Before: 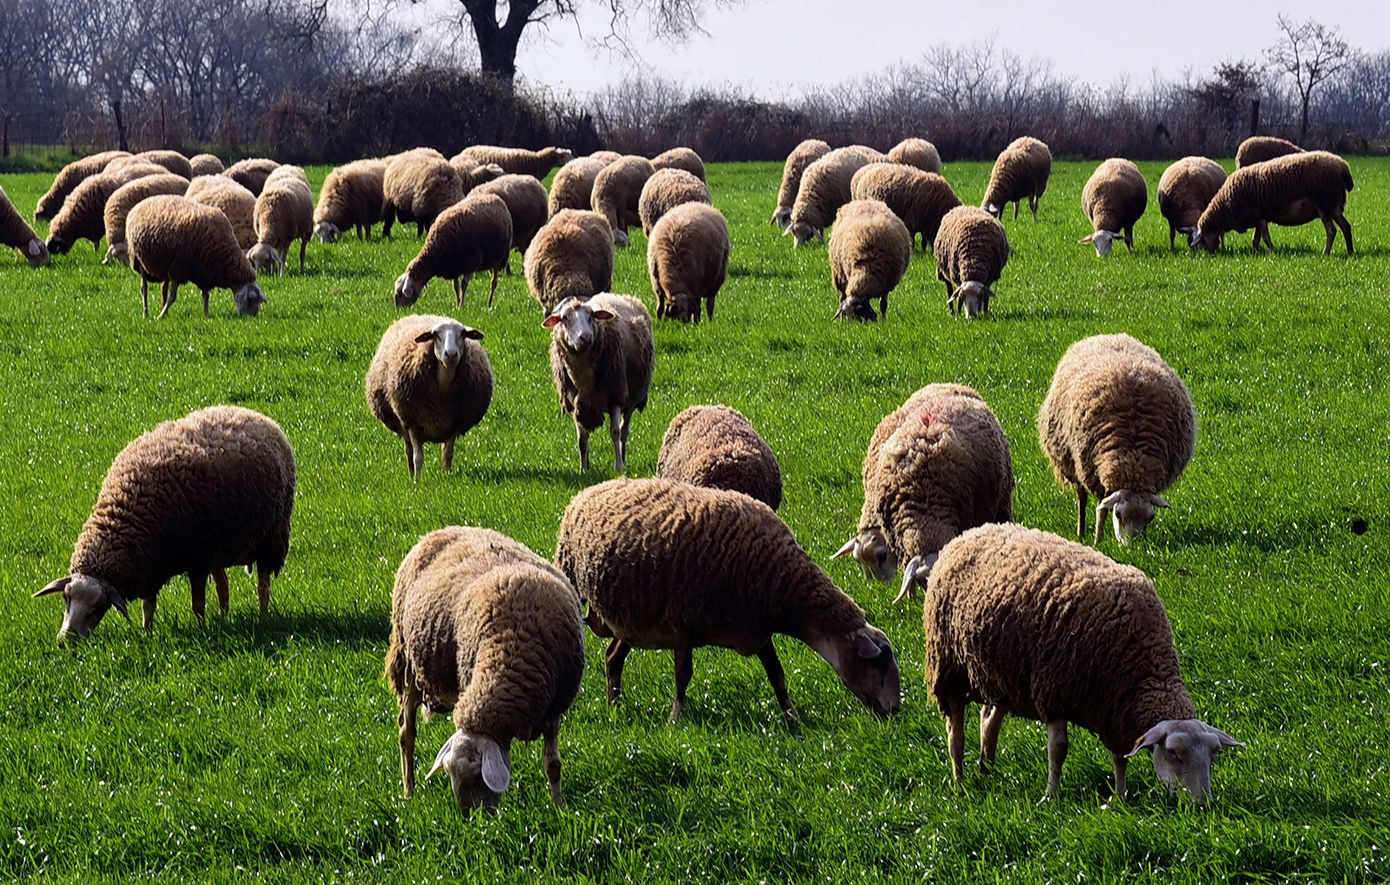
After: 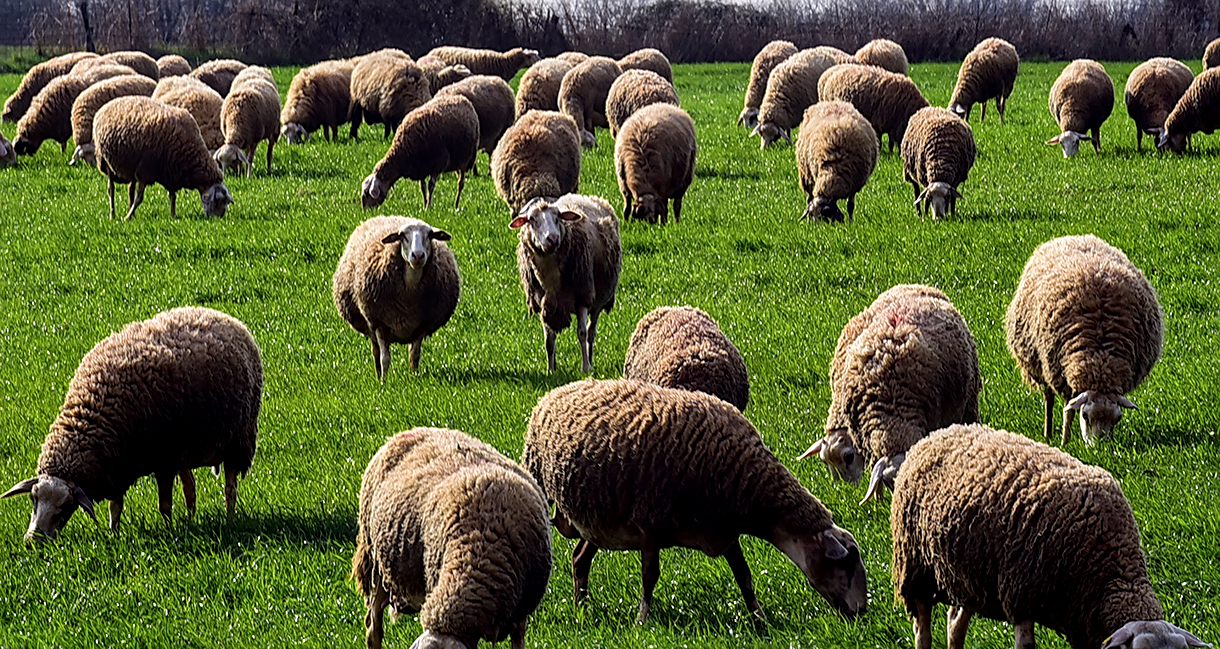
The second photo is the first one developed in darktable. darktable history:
local contrast: detail 130%
crop and rotate: left 2.428%, top 11.285%, right 9.742%, bottom 15.292%
sharpen: amount 0.476
